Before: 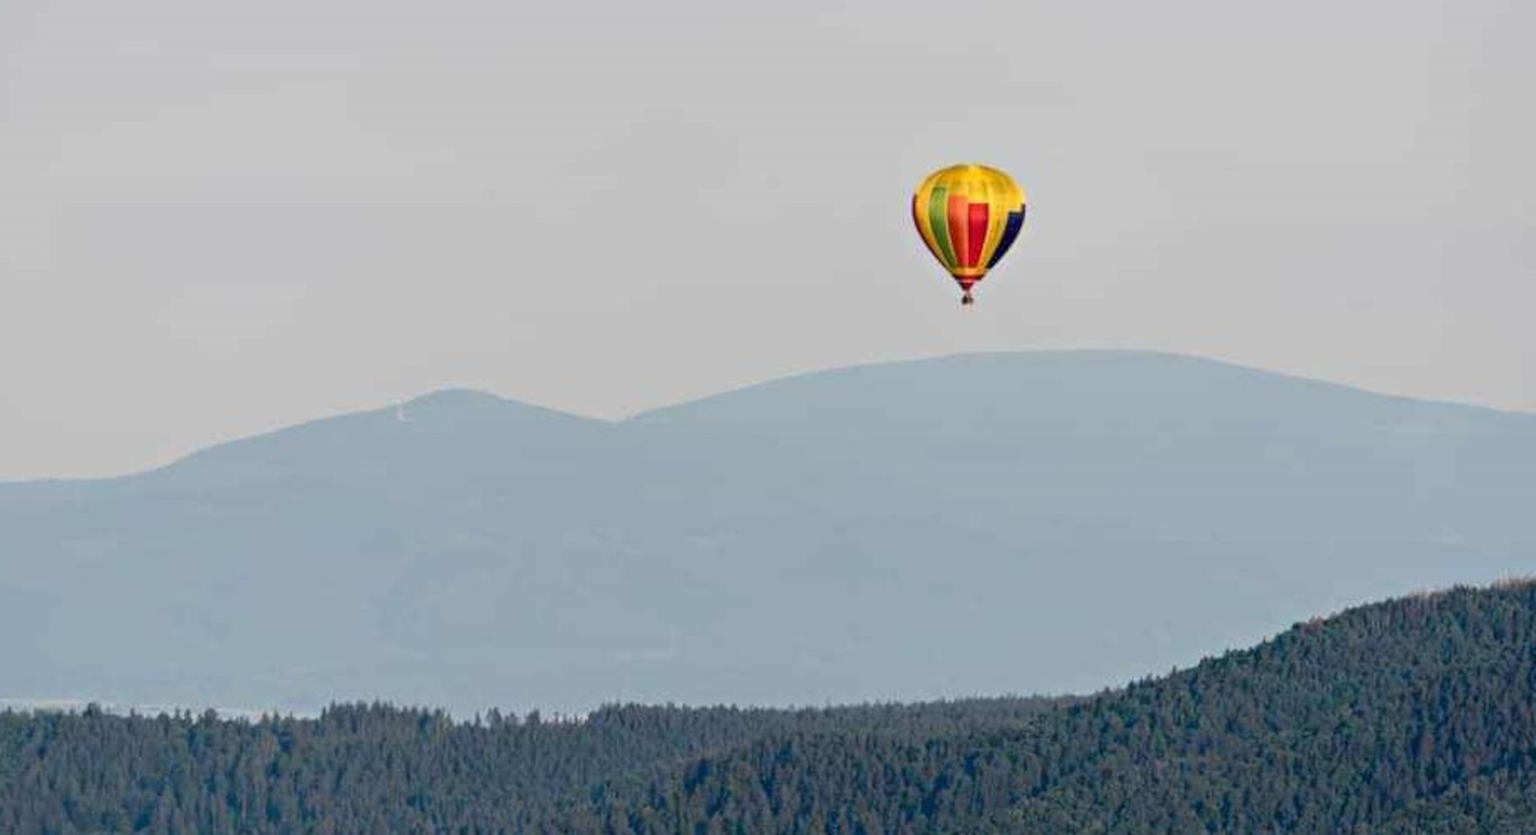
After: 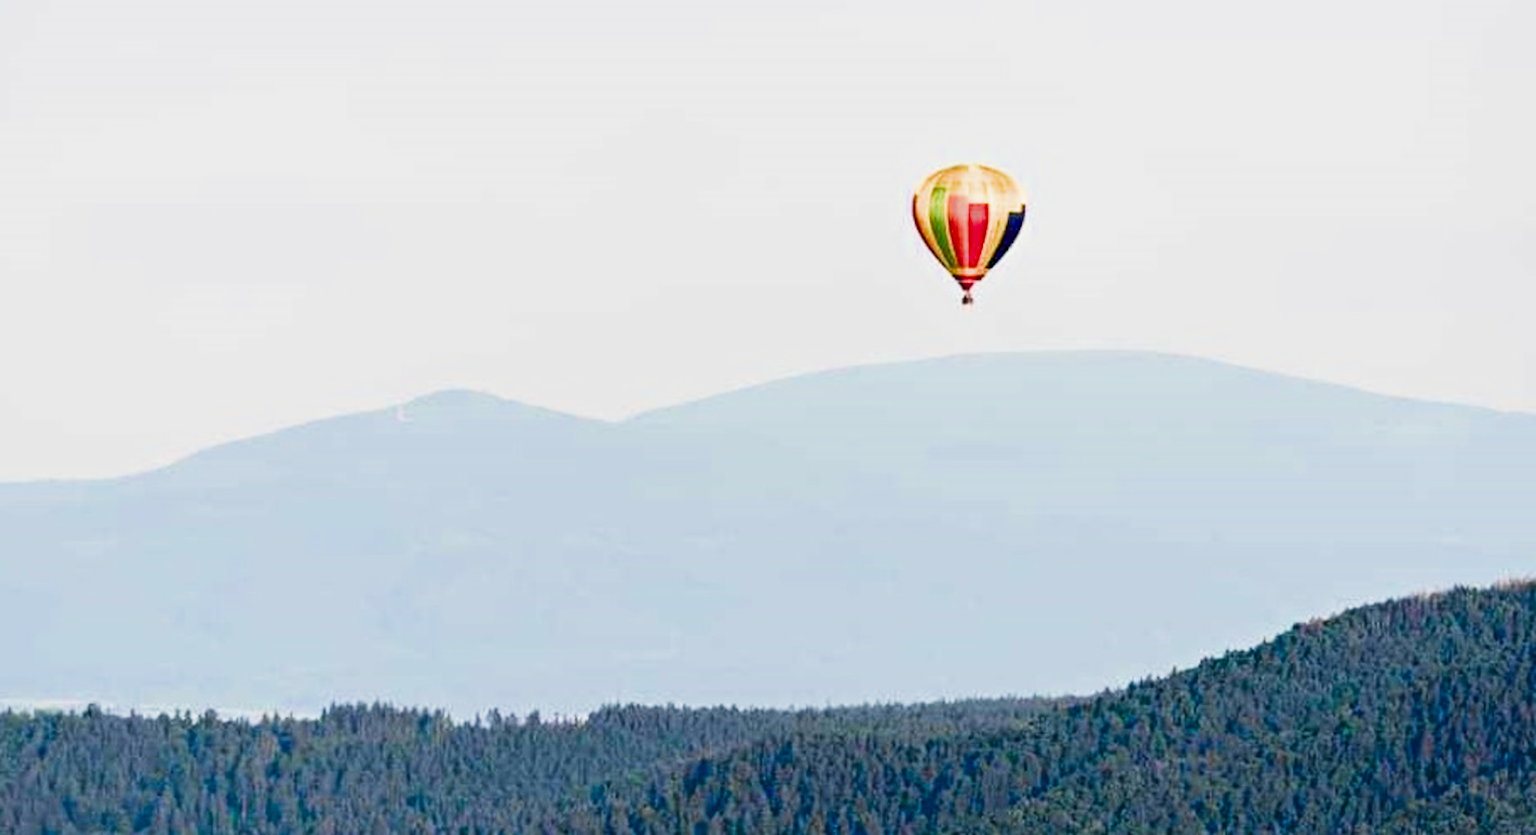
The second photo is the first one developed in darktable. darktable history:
contrast brightness saturation: contrast 0.12, brightness -0.12, saturation 0.2
filmic rgb: middle gray luminance 9.23%, black relative exposure -10.55 EV, white relative exposure 3.45 EV, threshold 6 EV, target black luminance 0%, hardness 5.98, latitude 59.69%, contrast 1.087, highlights saturation mix 5%, shadows ↔ highlights balance 29.23%, add noise in highlights 0, color science v3 (2019), use custom middle-gray values true, iterations of high-quality reconstruction 0, contrast in highlights soft, enable highlight reconstruction true
